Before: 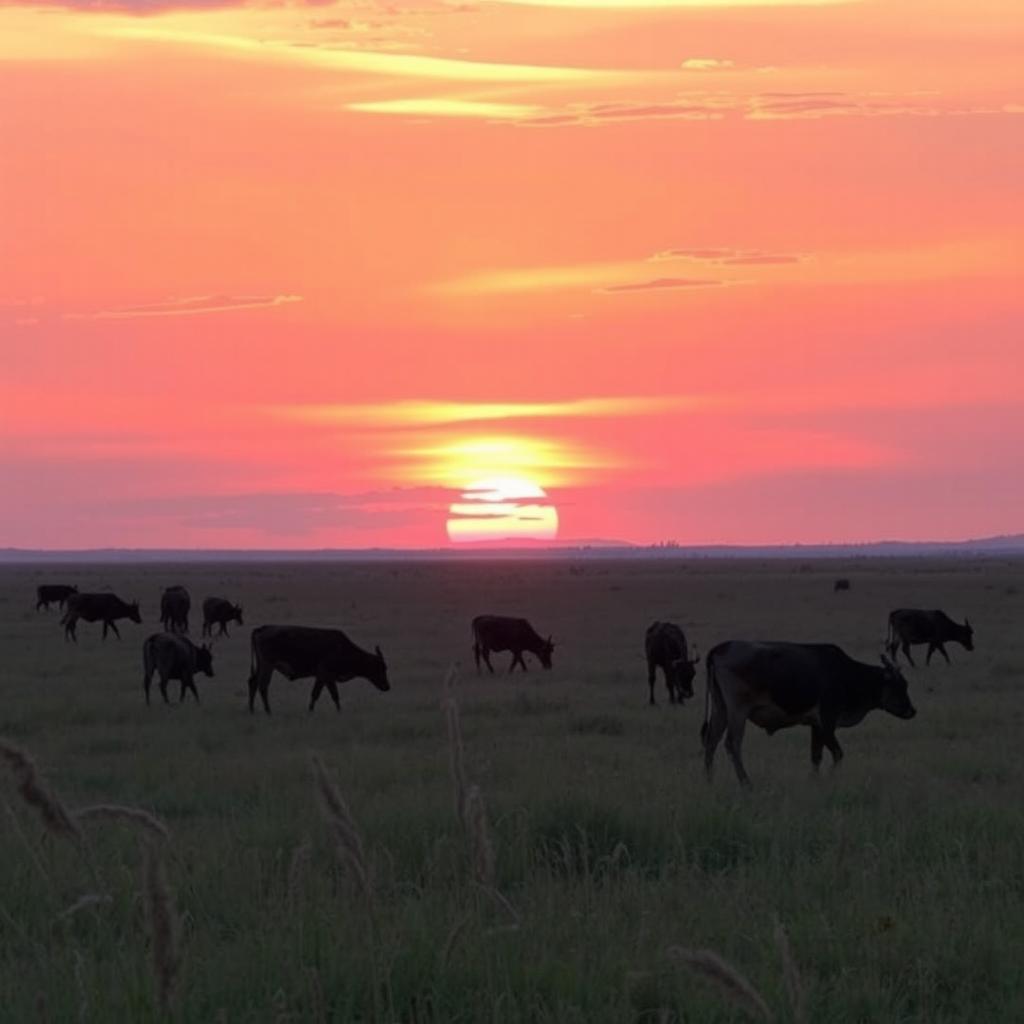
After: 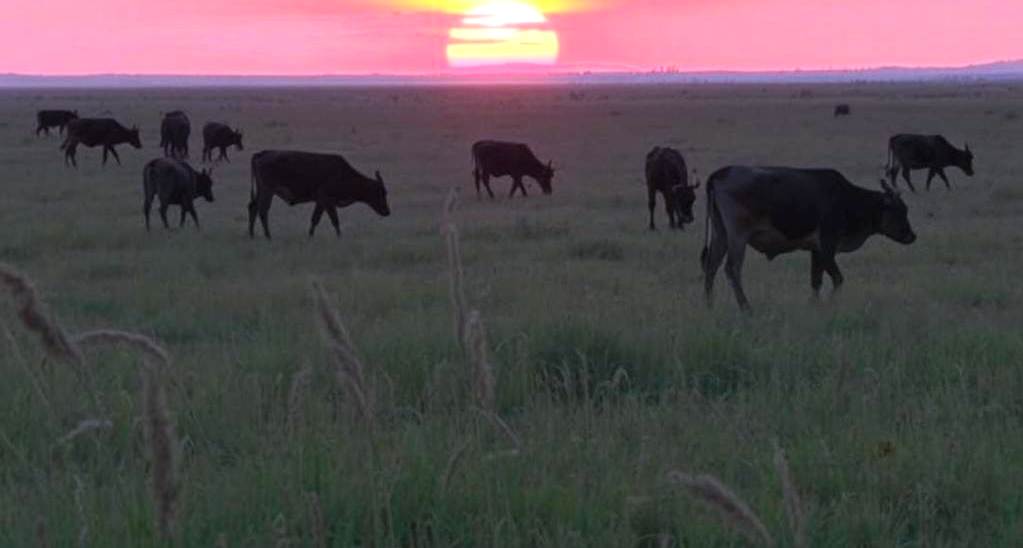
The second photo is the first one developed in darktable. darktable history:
color calibration: x 0.354, y 0.369, temperature 4695.82 K
contrast brightness saturation: contrast 0.241, brightness 0.247, saturation 0.393
exposure: exposure 0.461 EV, compensate highlight preservation false
crop and rotate: top 46.405%, right 0.014%
